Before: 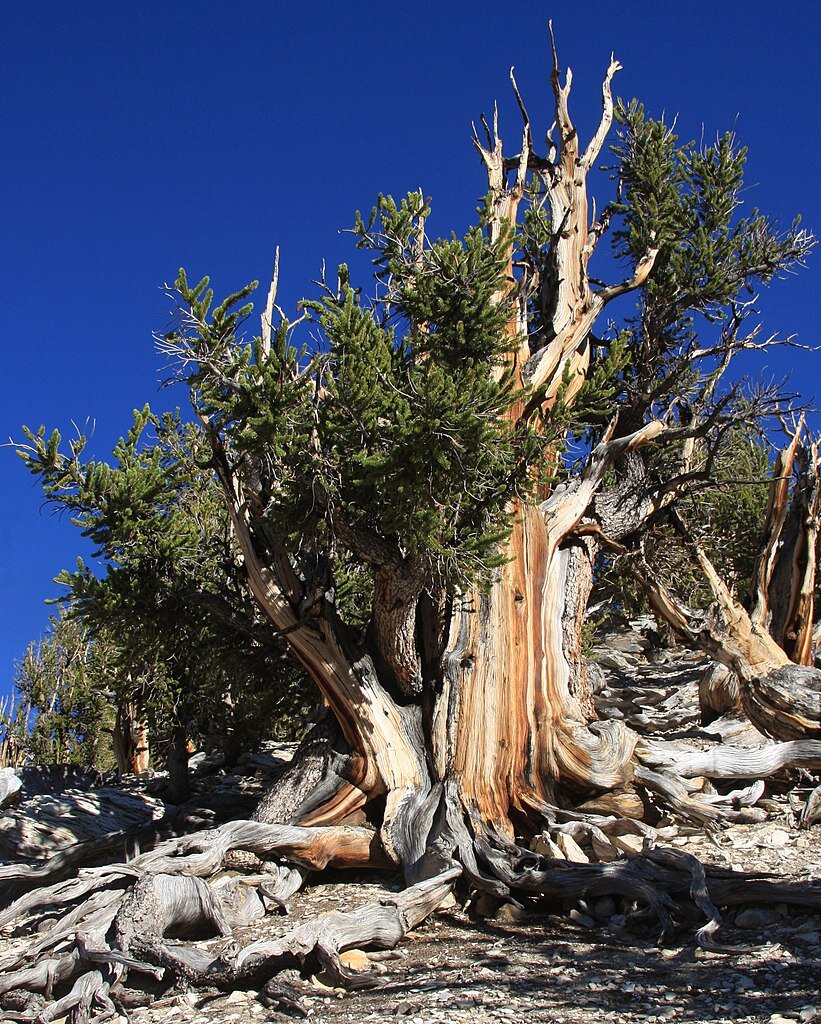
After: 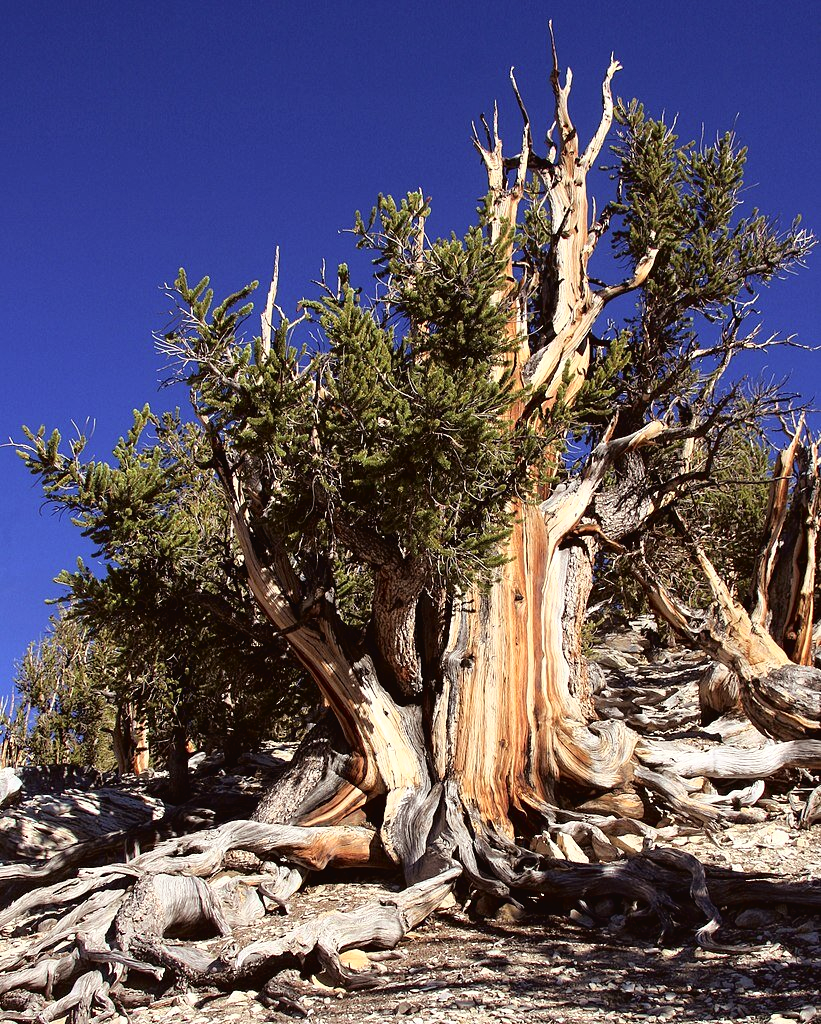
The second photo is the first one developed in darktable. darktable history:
tone curve: curves: ch0 [(0, 0) (0.003, 0.022) (0.011, 0.025) (0.025, 0.025) (0.044, 0.029) (0.069, 0.042) (0.1, 0.068) (0.136, 0.118) (0.177, 0.176) (0.224, 0.233) (0.277, 0.299) (0.335, 0.371) (0.399, 0.448) (0.468, 0.526) (0.543, 0.605) (0.623, 0.684) (0.709, 0.775) (0.801, 0.869) (0.898, 0.957) (1, 1)], color space Lab, independent channels, preserve colors none
color balance rgb: power › chroma 1.57%, power › hue 26.13°, perceptual saturation grading › global saturation 0.762%, global vibrance 4.907%
